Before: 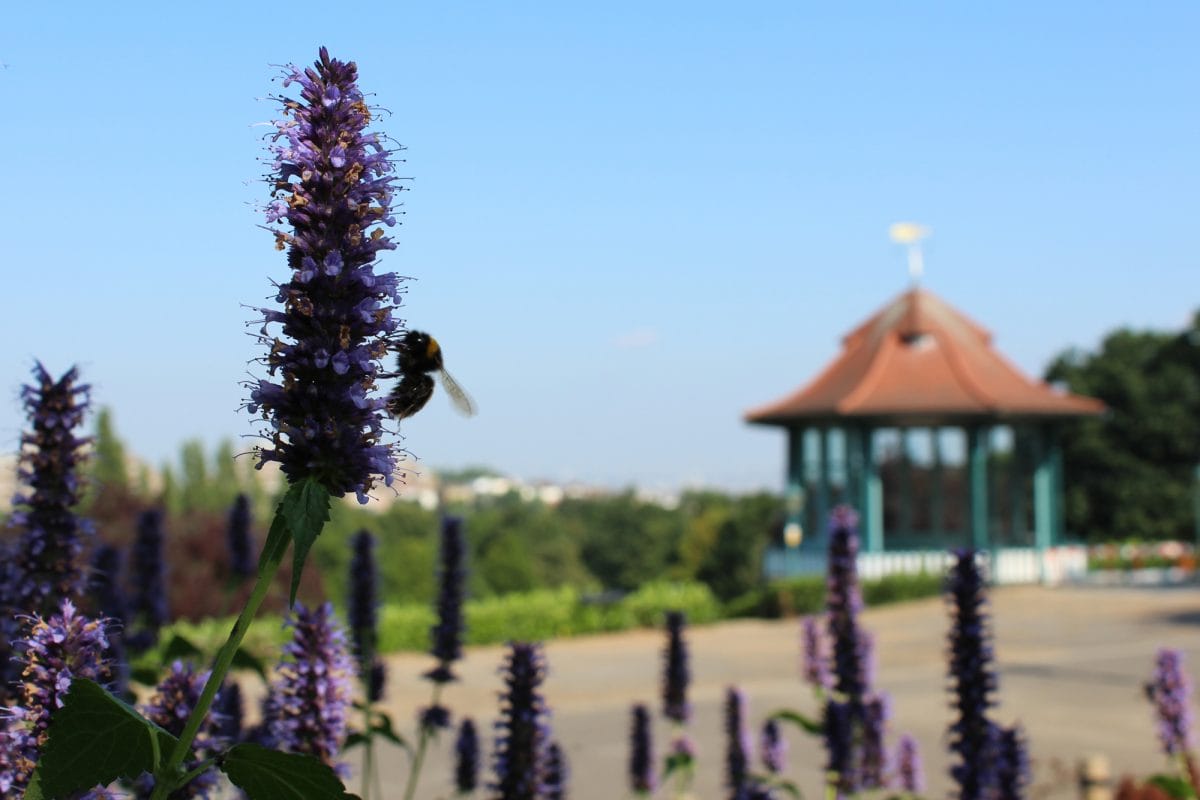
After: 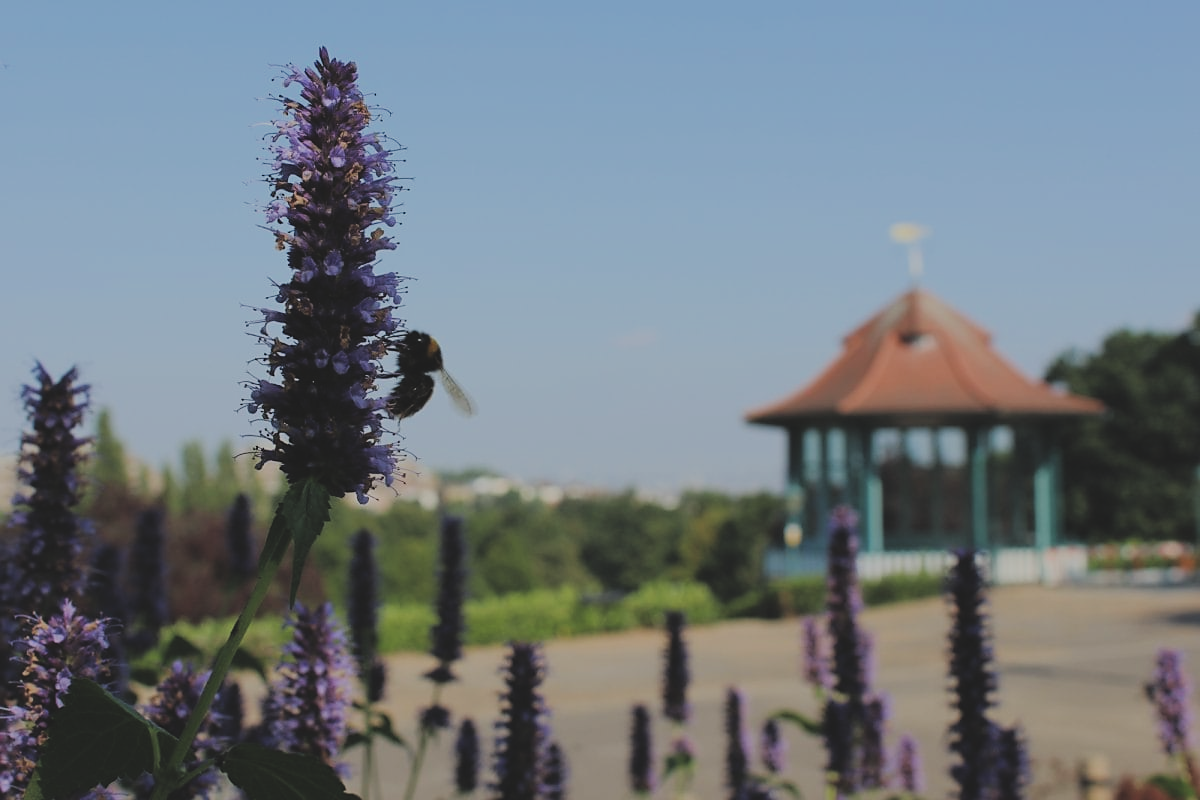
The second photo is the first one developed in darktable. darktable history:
sharpen: radius 1.588, amount 0.375, threshold 1.222
filmic rgb: black relative exposure -6.93 EV, white relative exposure 5.63 EV, hardness 2.85, iterations of high-quality reconstruction 0
exposure: black level correction -0.035, exposure -0.496 EV, compensate highlight preservation false
